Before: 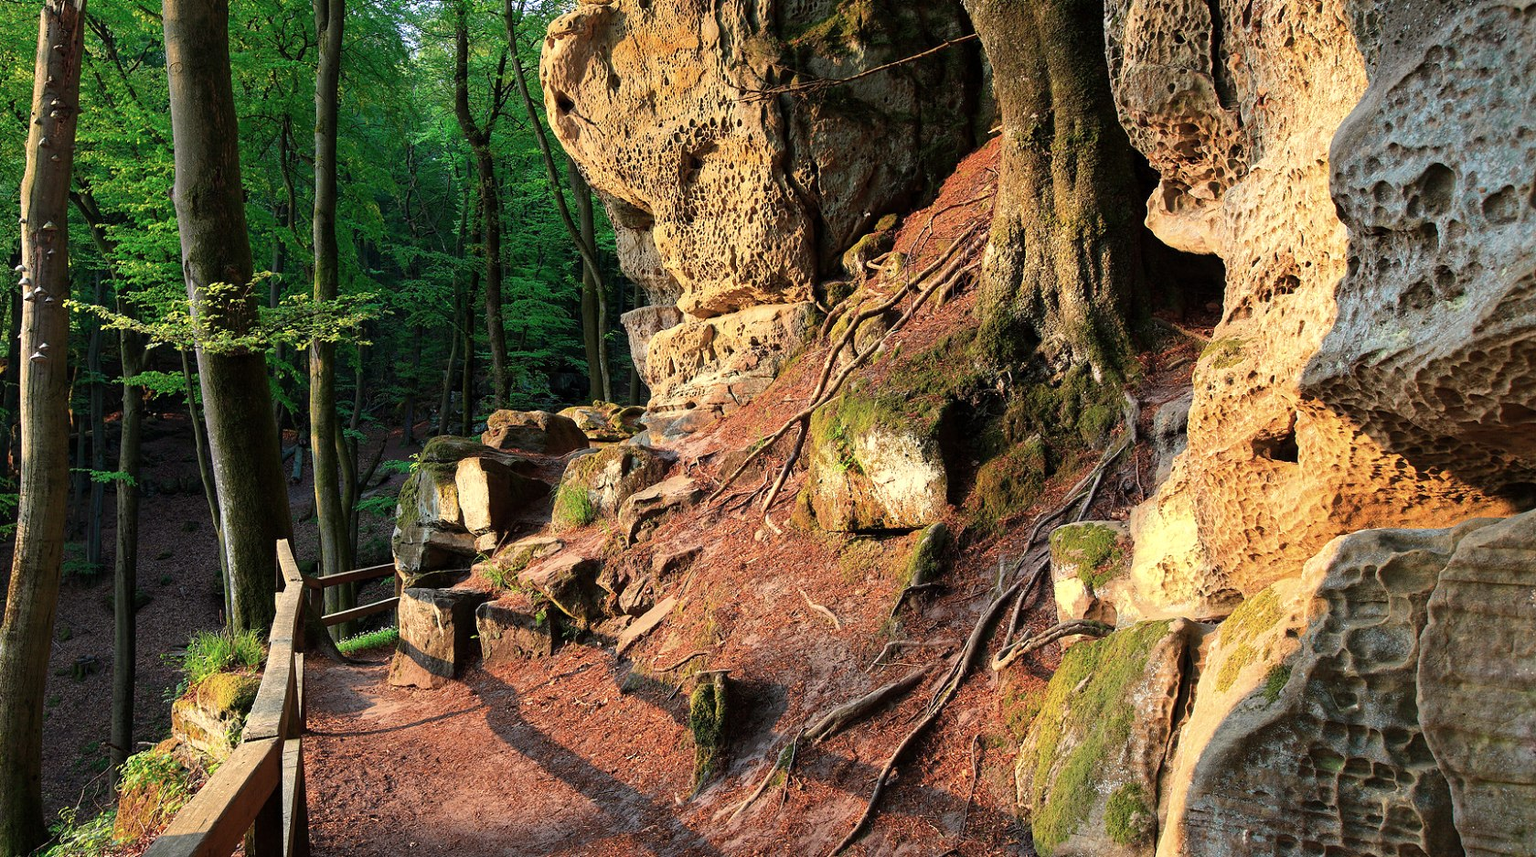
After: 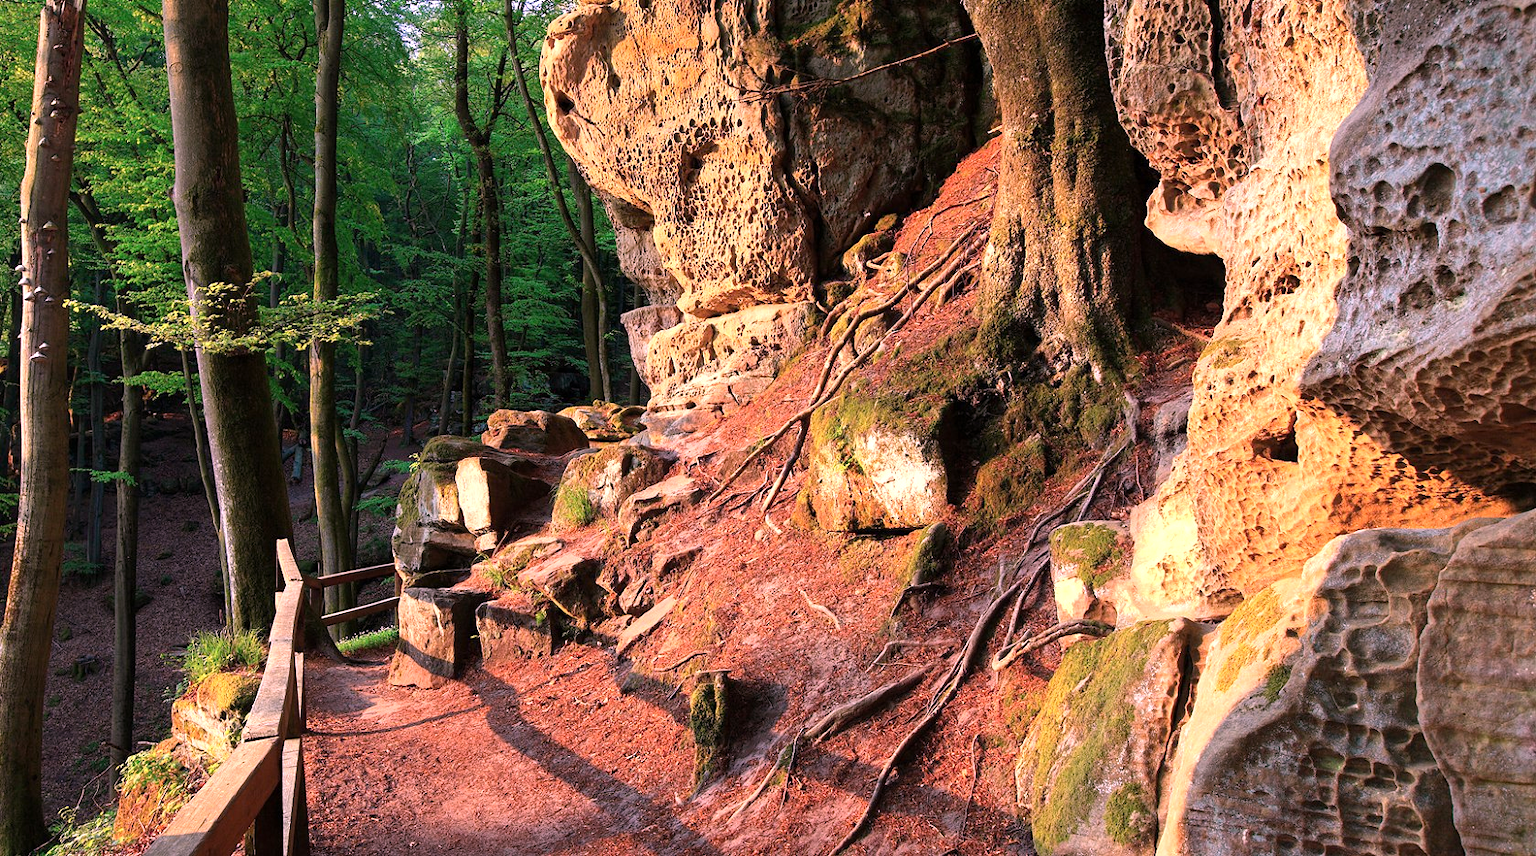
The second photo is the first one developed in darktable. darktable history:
exposure: exposure 0.161 EV, compensate highlight preservation false
white balance: red 1.188, blue 1.11
